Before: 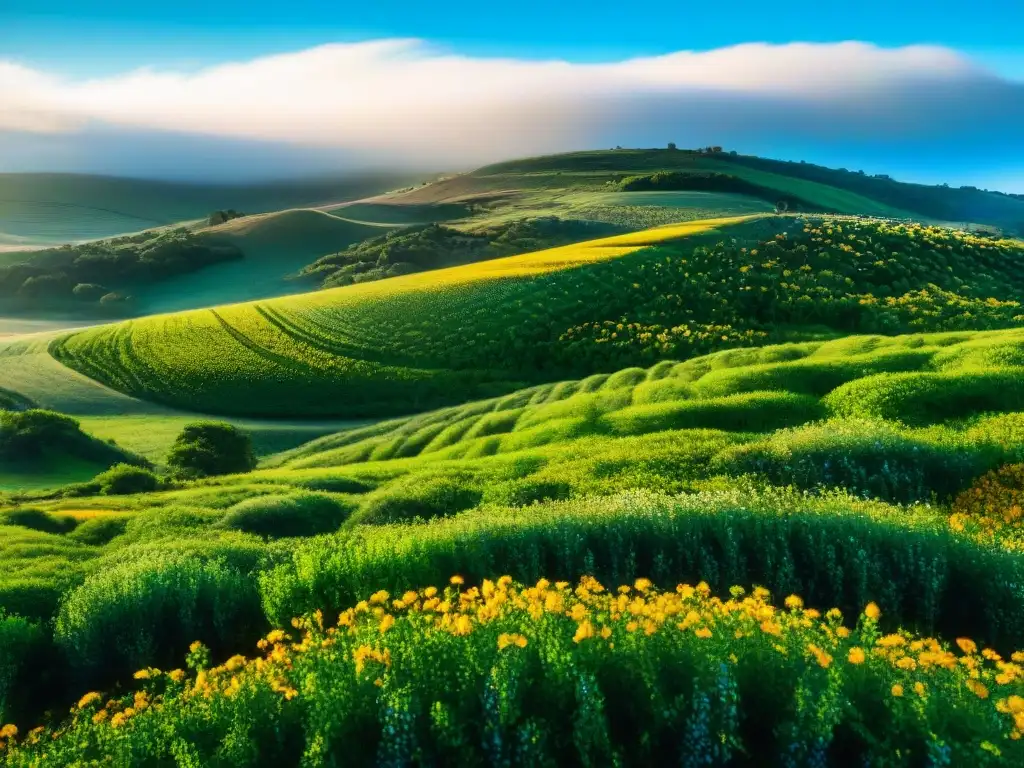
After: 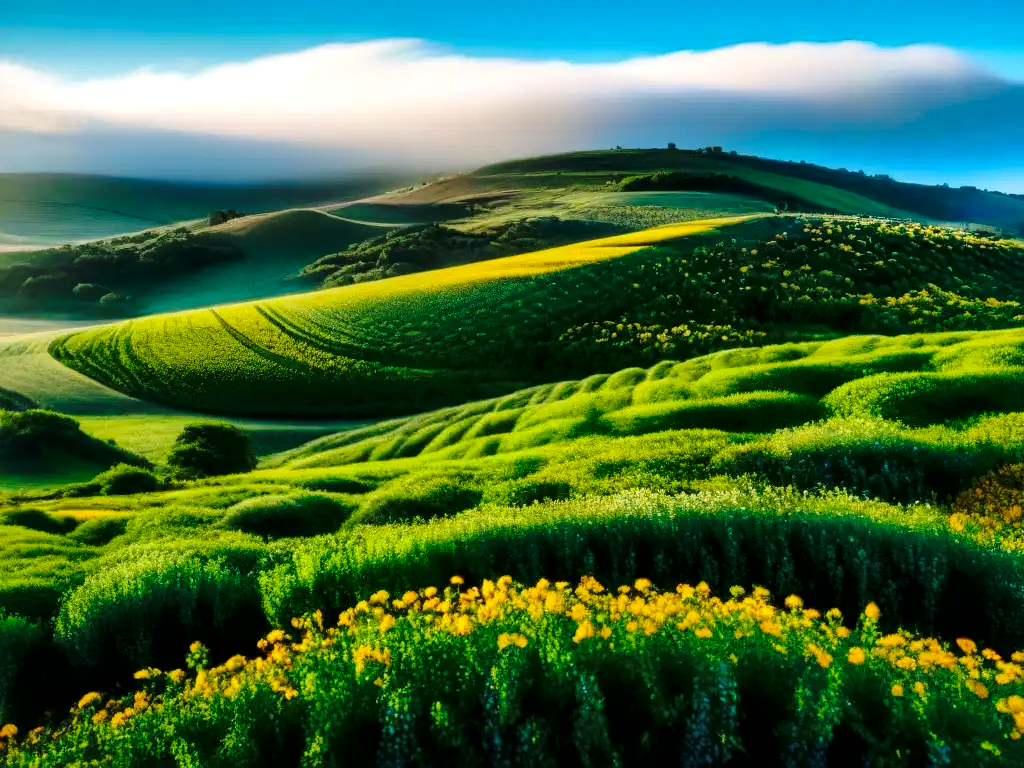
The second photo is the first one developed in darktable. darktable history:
local contrast: mode bilateral grid, contrast 20, coarseness 50, detail 159%, midtone range 0.2
base curve: curves: ch0 [(0, 0) (0.073, 0.04) (0.157, 0.139) (0.492, 0.492) (0.758, 0.758) (1, 1)], preserve colors none
